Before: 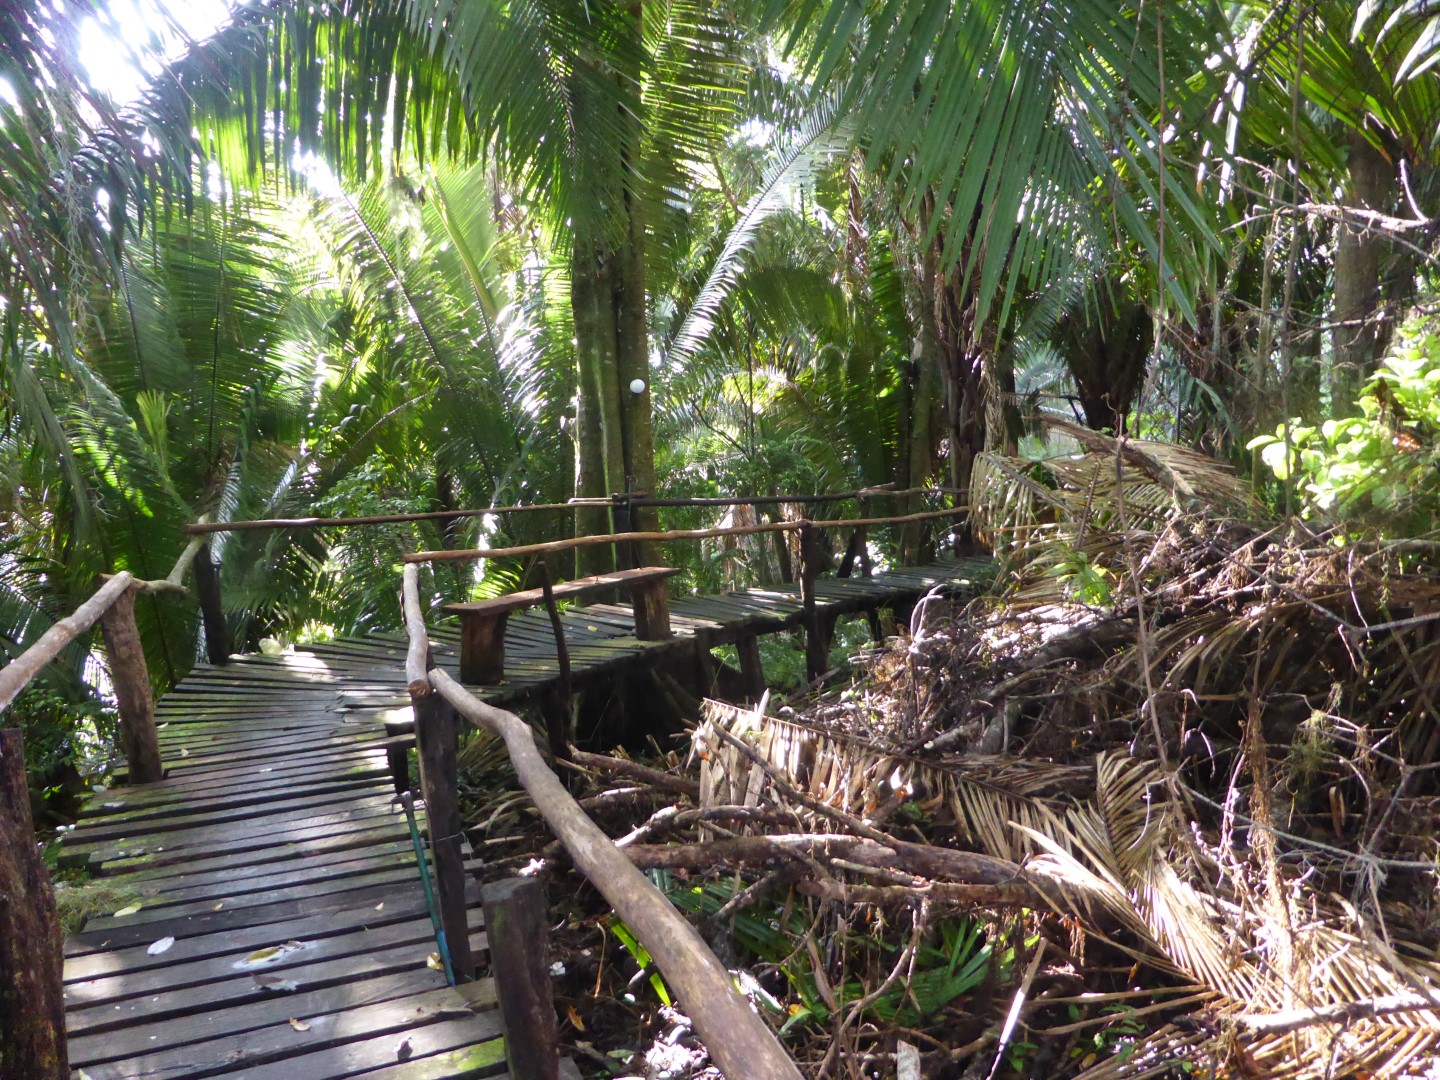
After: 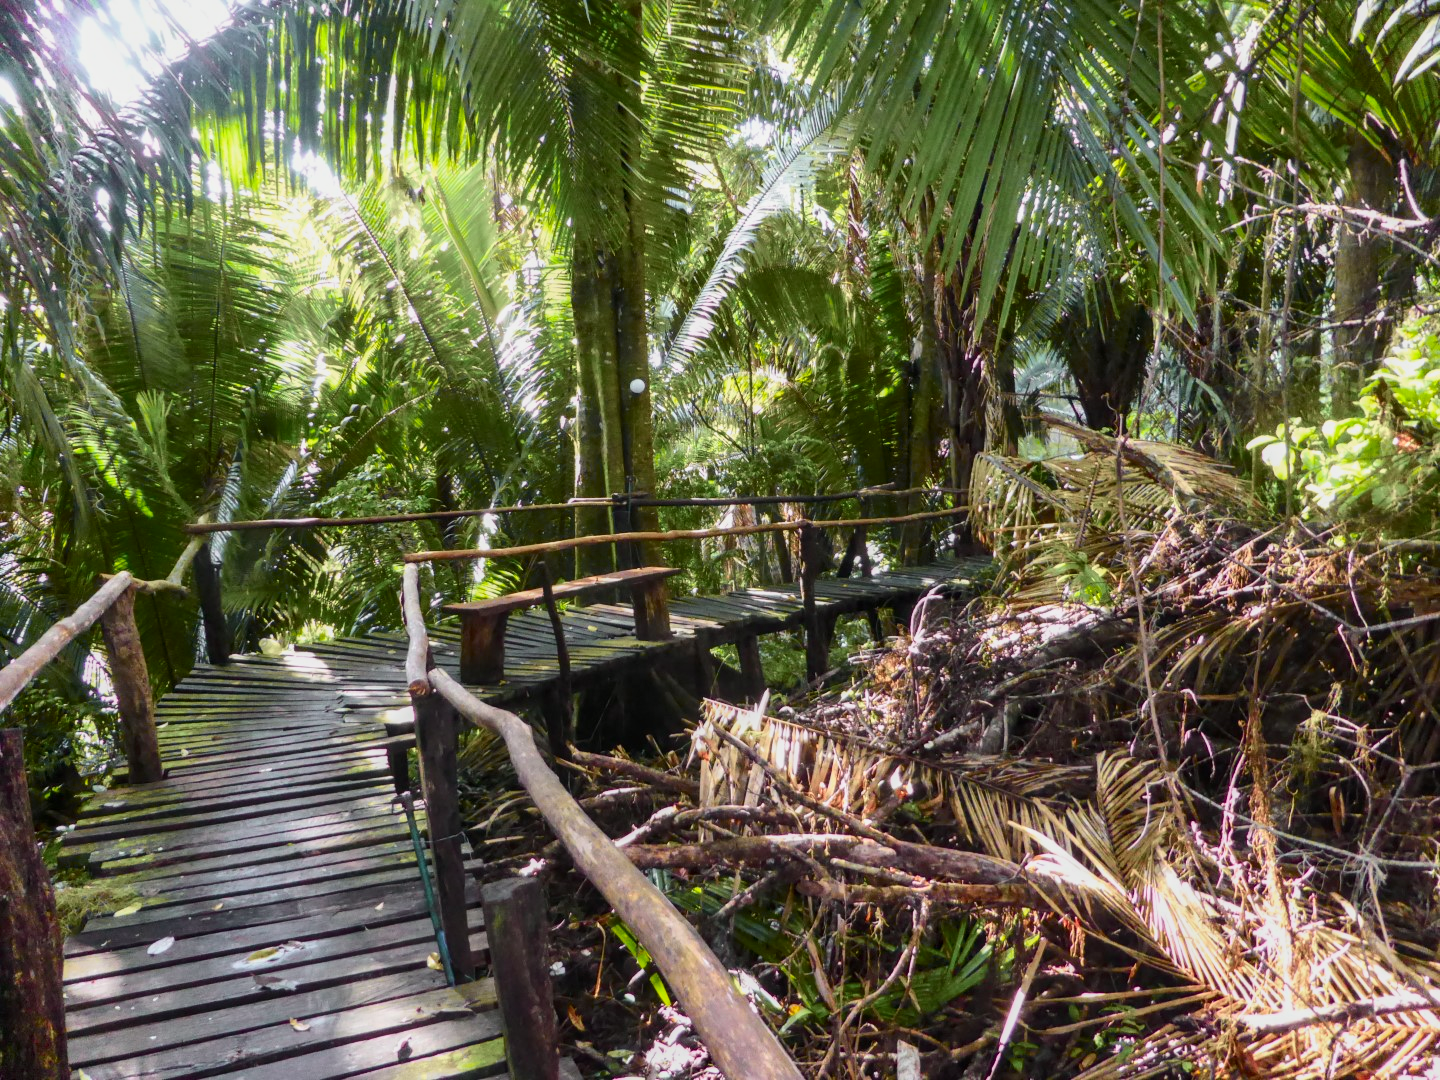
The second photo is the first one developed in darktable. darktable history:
tone curve: curves: ch0 [(0, 0.018) (0.036, 0.038) (0.15, 0.131) (0.27, 0.247) (0.528, 0.554) (0.761, 0.761) (1, 0.919)]; ch1 [(0, 0) (0.179, 0.173) (0.322, 0.32) (0.429, 0.431) (0.502, 0.5) (0.519, 0.522) (0.562, 0.588) (0.625, 0.67) (0.711, 0.745) (1, 1)]; ch2 [(0, 0) (0.29, 0.295) (0.404, 0.436) (0.497, 0.499) (0.521, 0.523) (0.561, 0.605) (0.657, 0.655) (0.712, 0.764) (1, 1)], color space Lab, independent channels, preserve colors none
local contrast: on, module defaults
